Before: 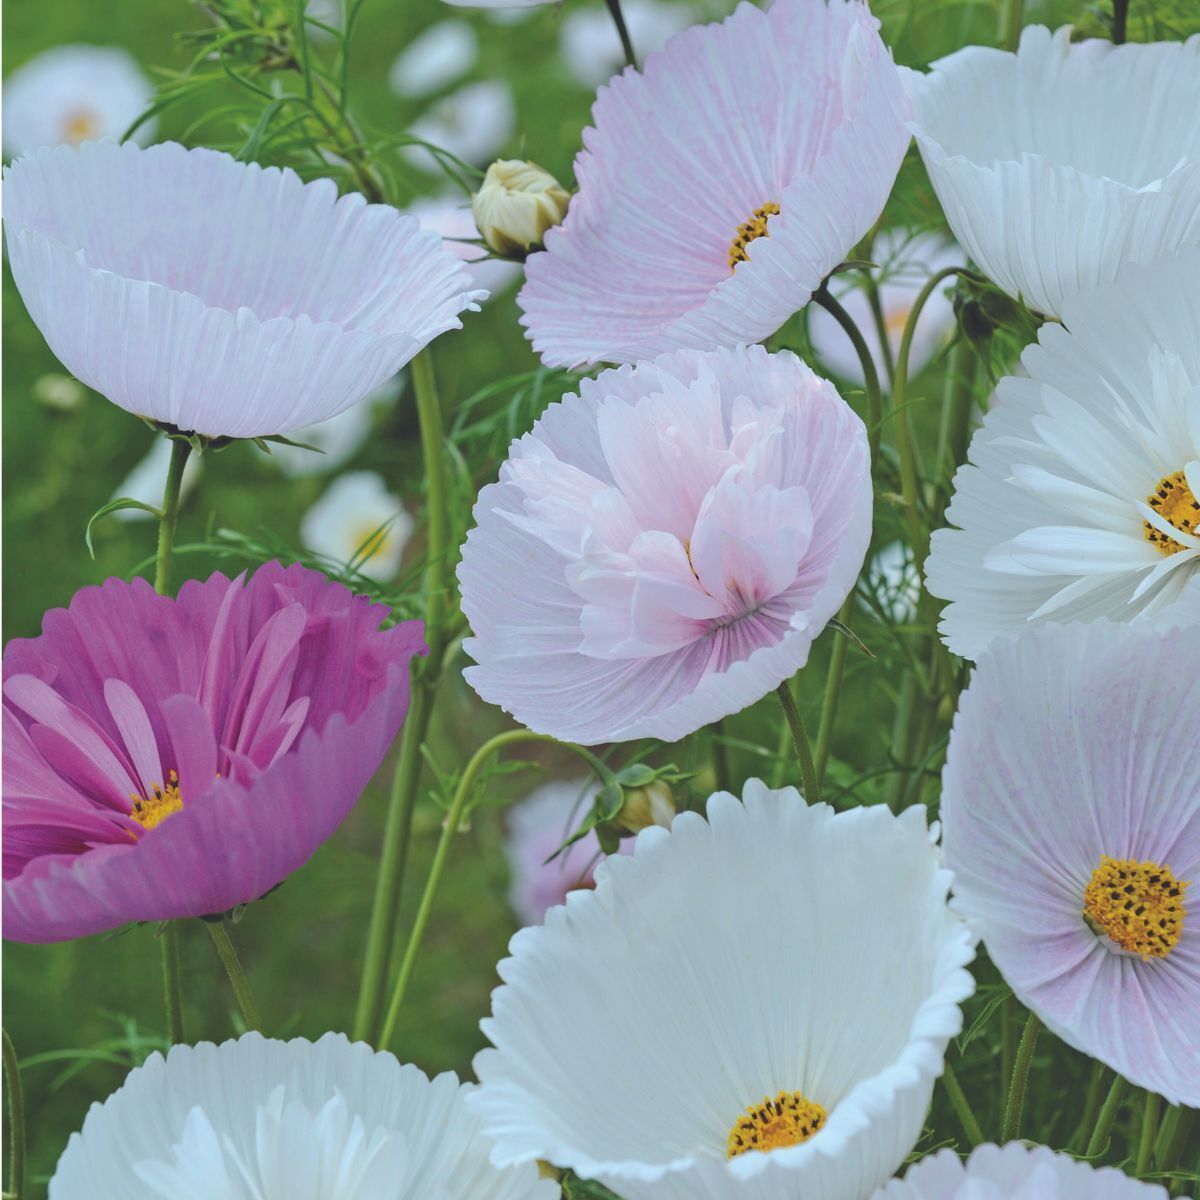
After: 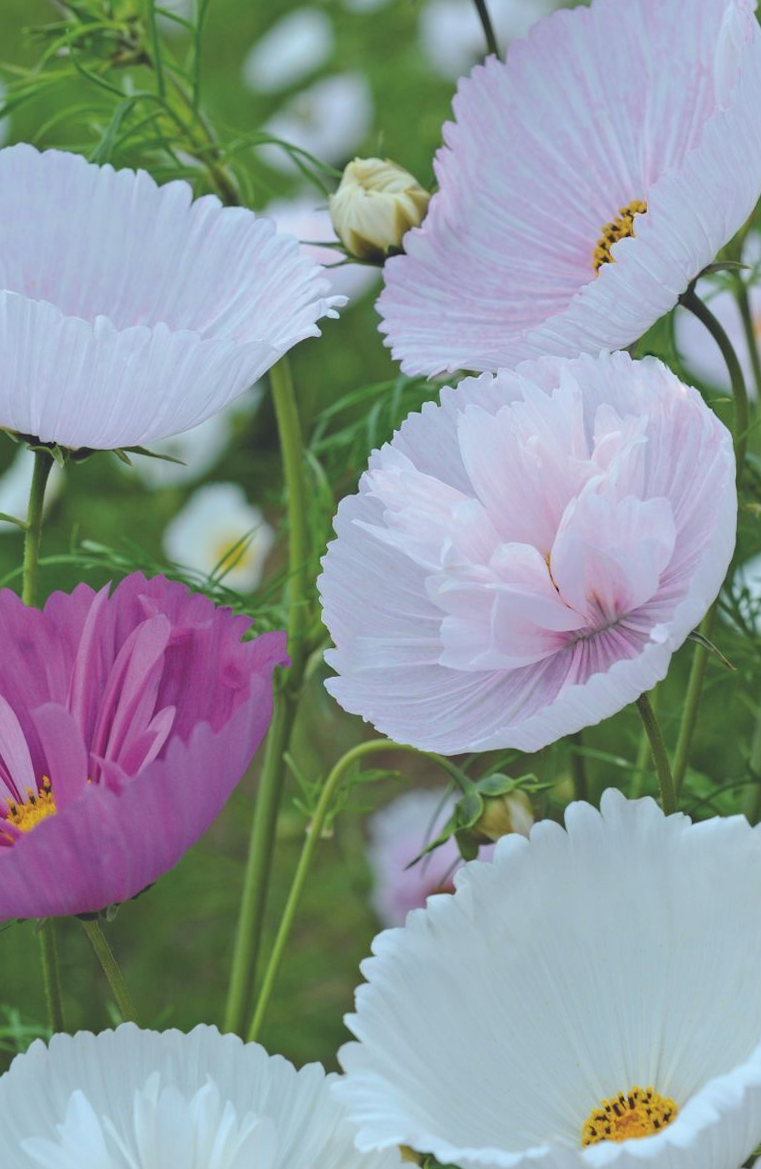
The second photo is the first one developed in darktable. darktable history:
crop and rotate: left 8.786%, right 24.548%
rotate and perspective: rotation 0.074°, lens shift (vertical) 0.096, lens shift (horizontal) -0.041, crop left 0.043, crop right 0.952, crop top 0.024, crop bottom 0.979
